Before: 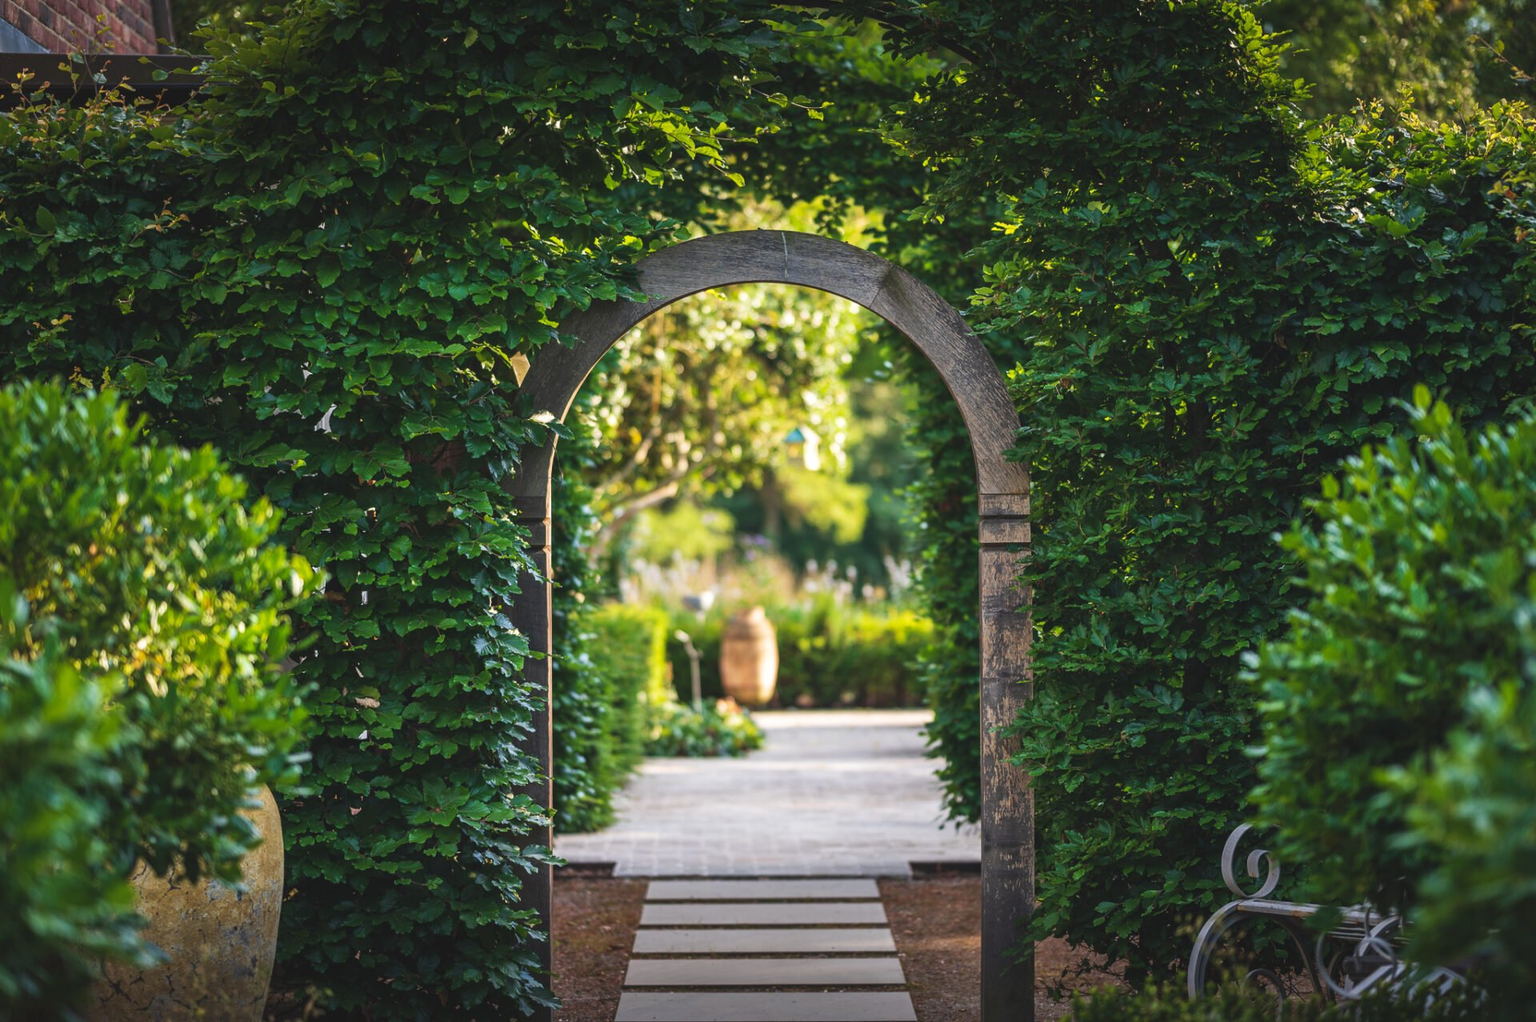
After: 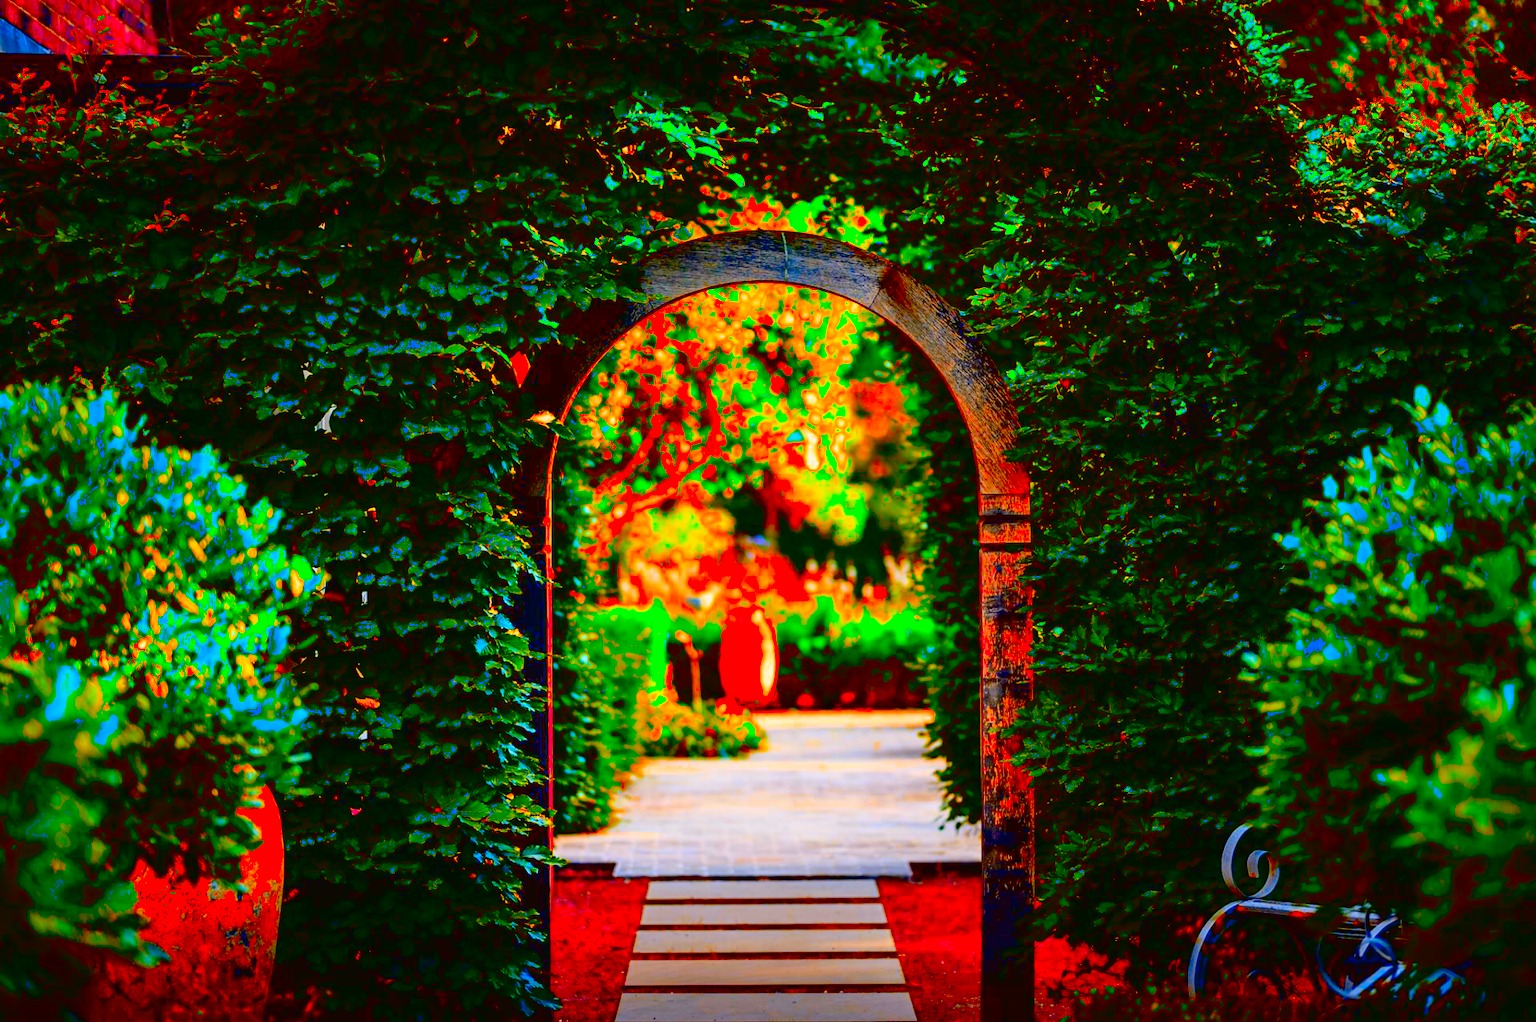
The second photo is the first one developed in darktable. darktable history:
exposure: black level correction 0.056, compensate highlight preservation false
white balance: red 1, blue 1
color correction: saturation 3
tone curve: curves: ch0 [(0, 0.021) (0.049, 0.044) (0.152, 0.14) (0.328, 0.377) (0.473, 0.543) (0.641, 0.705) (0.85, 0.894) (1, 0.969)]; ch1 [(0, 0) (0.302, 0.331) (0.433, 0.432) (0.472, 0.47) (0.502, 0.503) (0.527, 0.521) (0.564, 0.58) (0.614, 0.626) (0.677, 0.701) (0.859, 0.885) (1, 1)]; ch2 [(0, 0) (0.33, 0.301) (0.447, 0.44) (0.487, 0.496) (0.502, 0.516) (0.535, 0.563) (0.565, 0.593) (0.608, 0.638) (1, 1)], color space Lab, independent channels, preserve colors none
color zones: curves: ch1 [(0.24, 0.629) (0.75, 0.5)]; ch2 [(0.255, 0.454) (0.745, 0.491)], mix 102.12%
